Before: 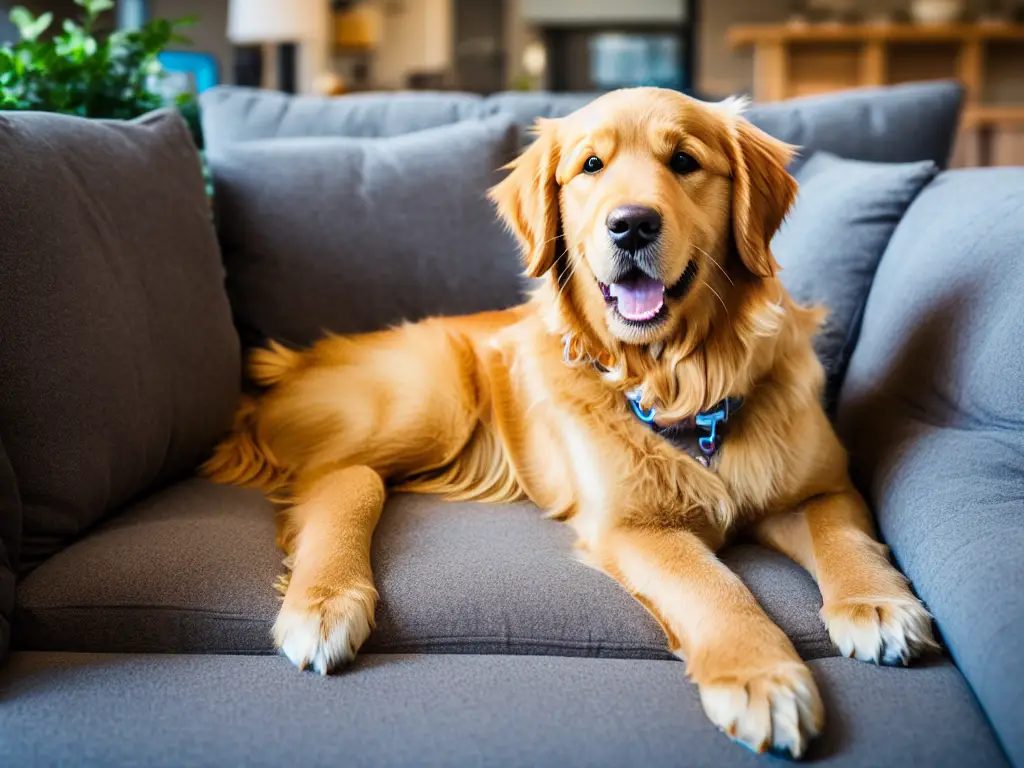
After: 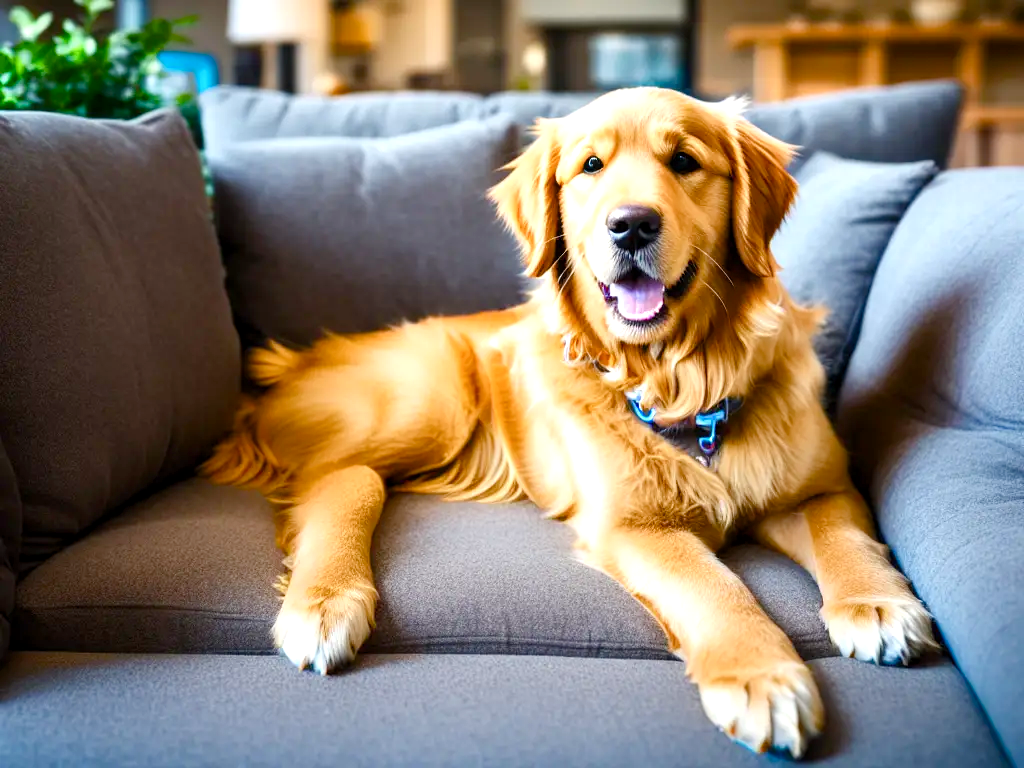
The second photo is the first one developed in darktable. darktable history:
exposure: black level correction 0.001, exposure 0.5 EV, compensate exposure bias true, compensate highlight preservation false
color balance rgb: perceptual saturation grading › global saturation 20%, perceptual saturation grading › highlights -25%, perceptual saturation grading › shadows 25%
